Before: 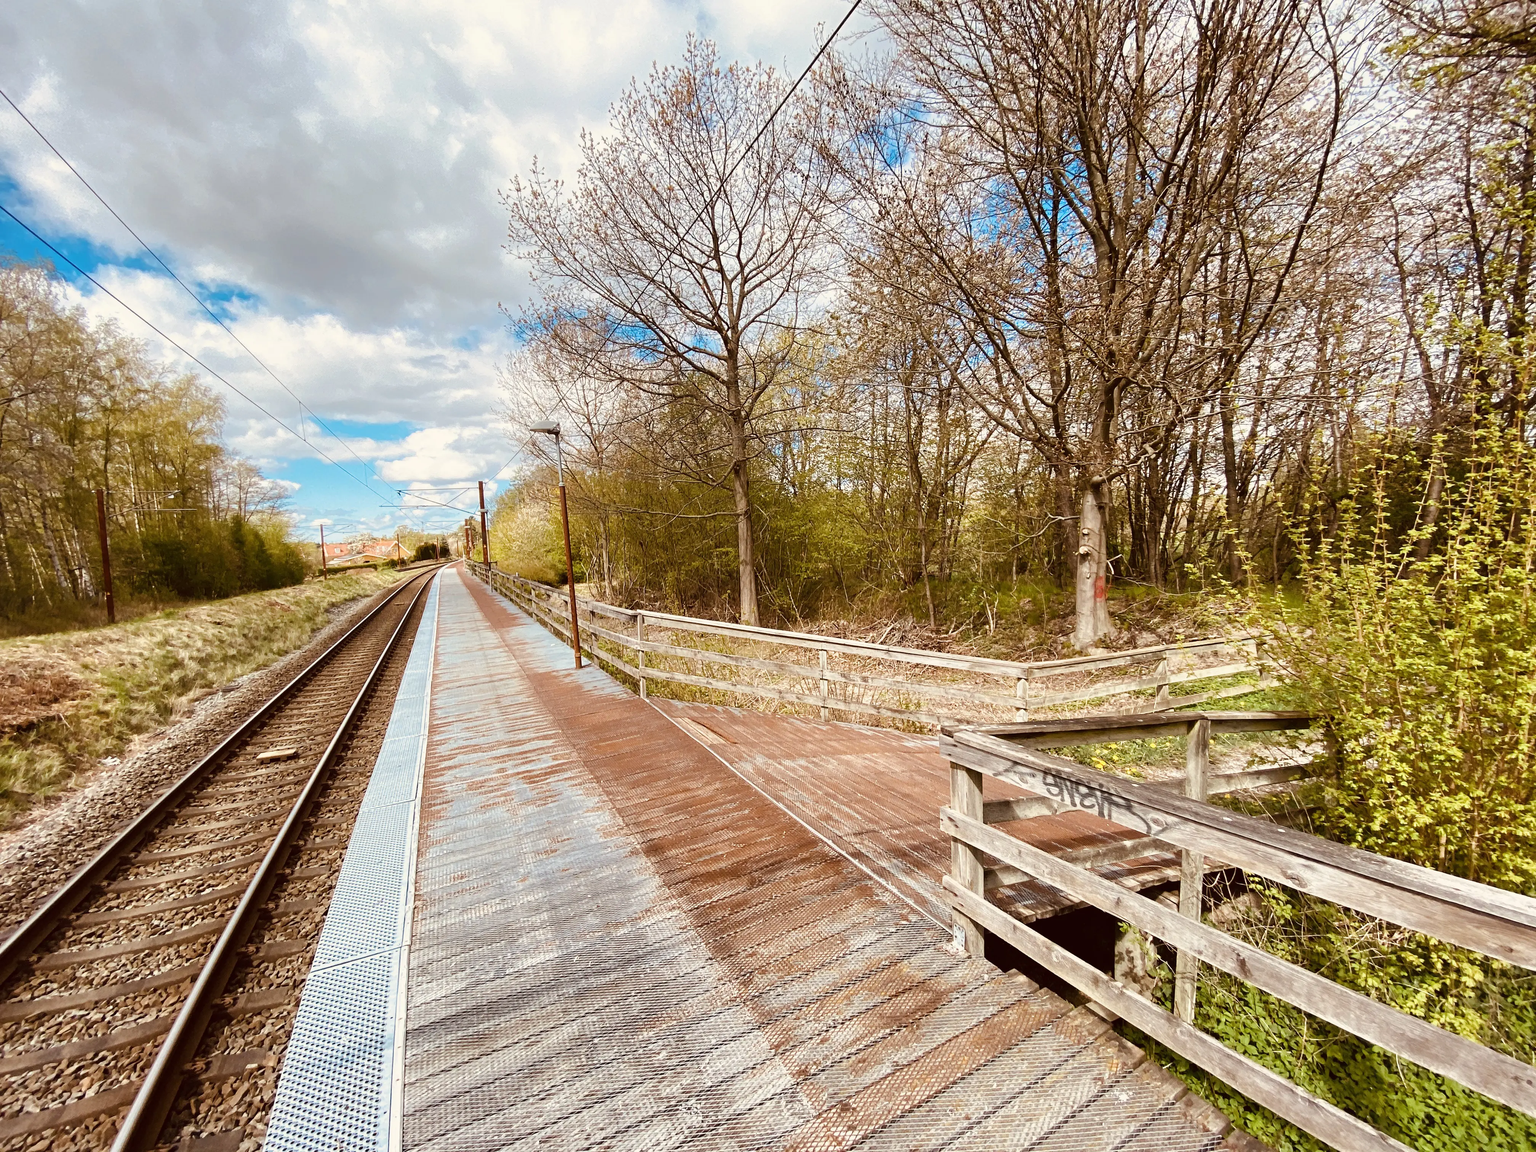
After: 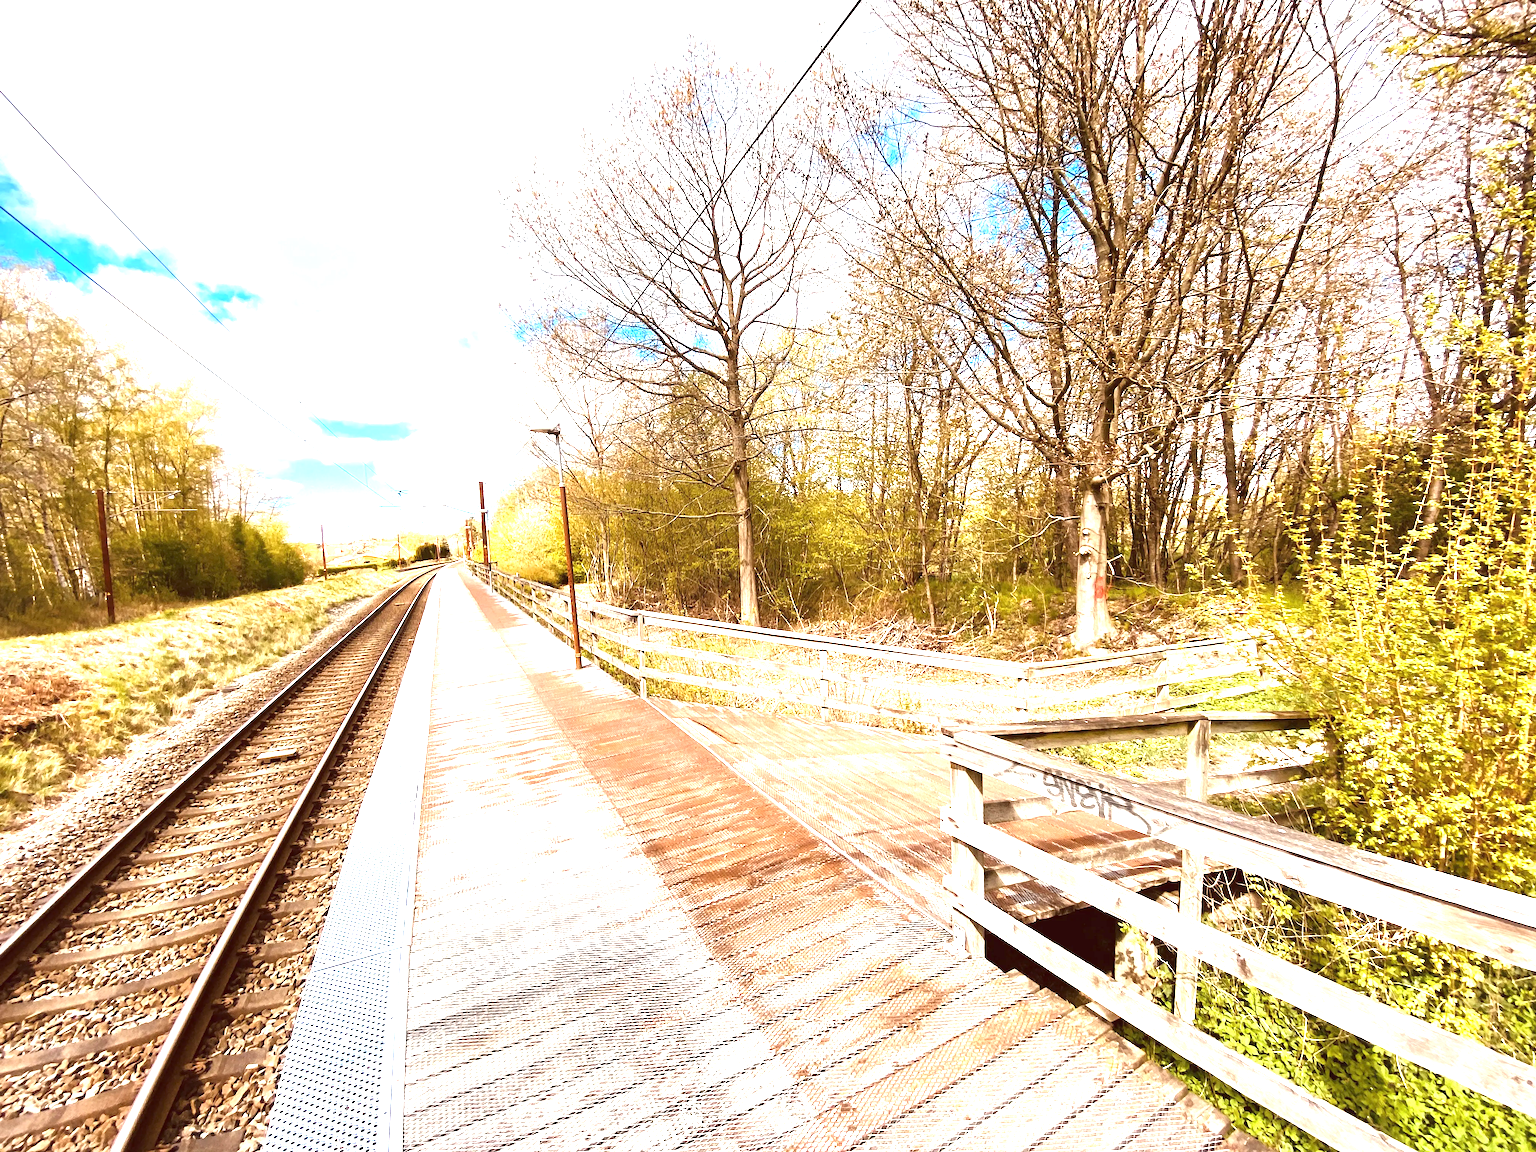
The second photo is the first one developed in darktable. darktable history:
exposure: black level correction 0, exposure 1.488 EV, compensate exposure bias true, compensate highlight preservation false
